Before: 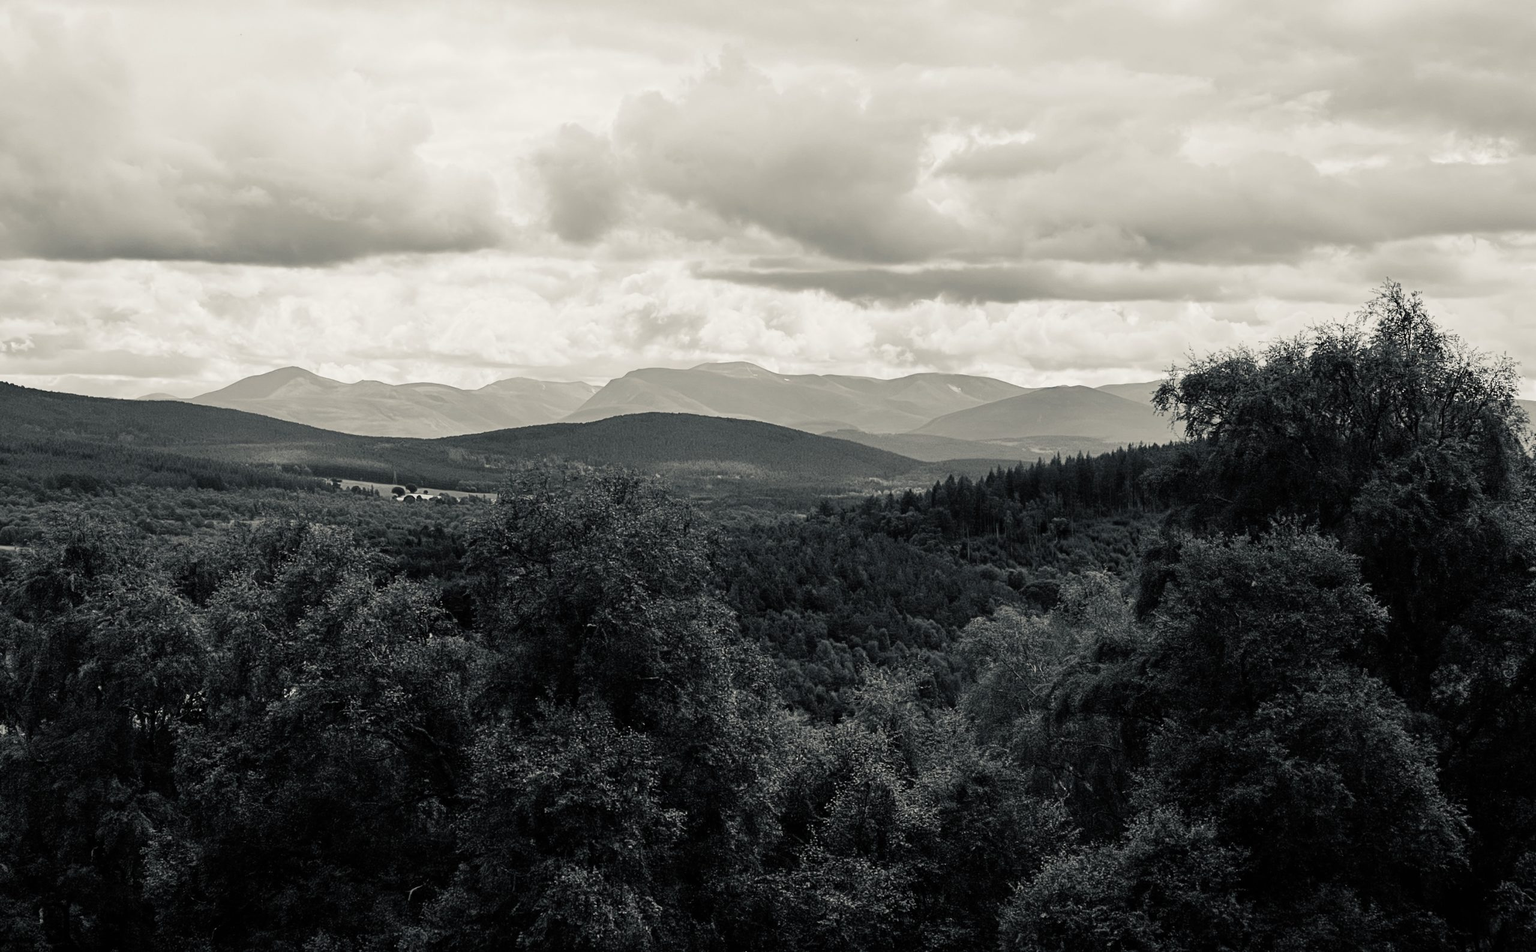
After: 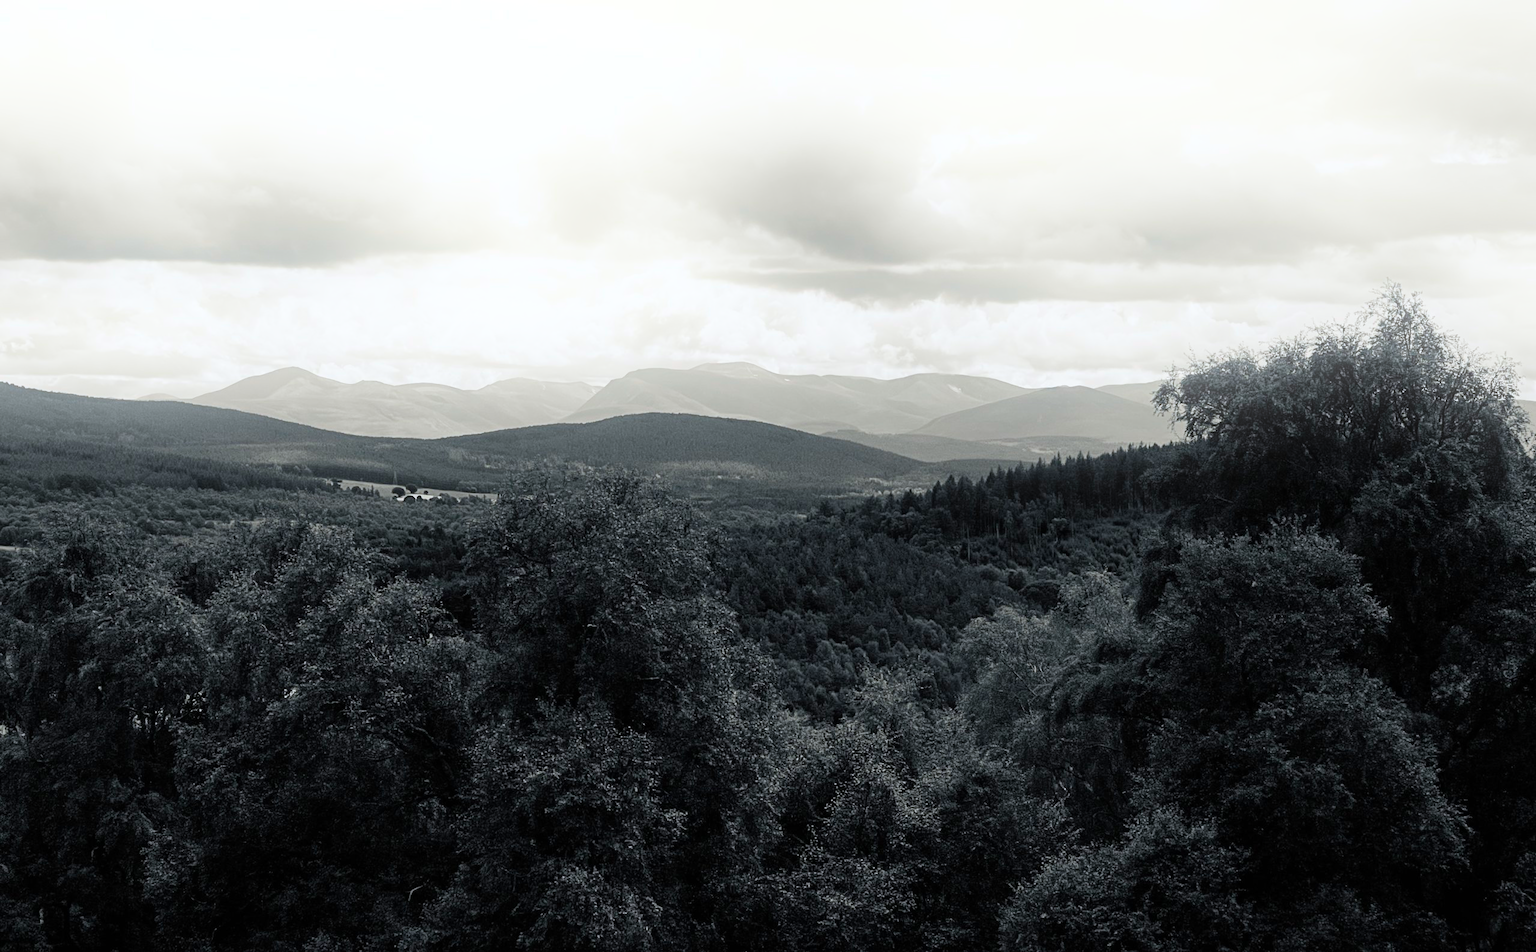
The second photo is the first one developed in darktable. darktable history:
bloom: threshold 82.5%, strength 16.25%
white balance: red 0.976, blue 1.04
